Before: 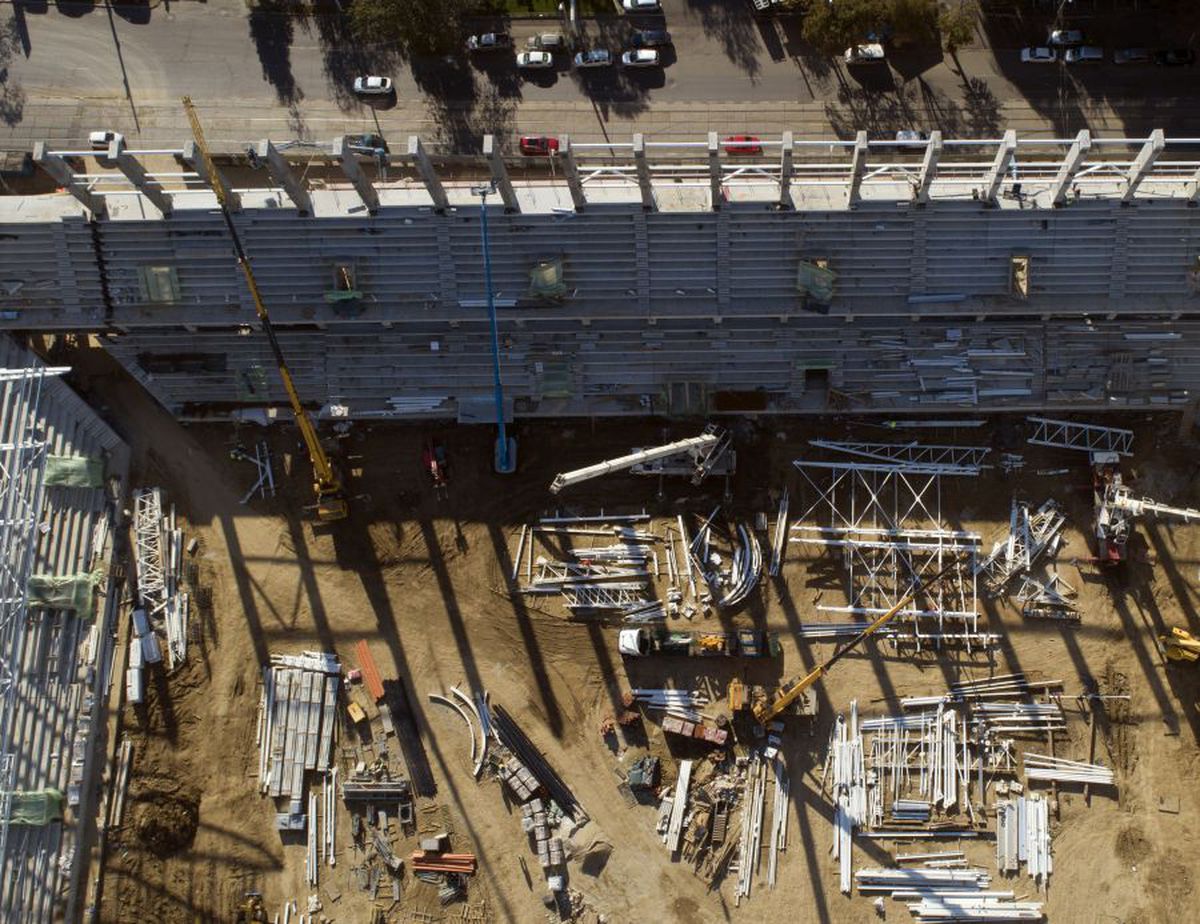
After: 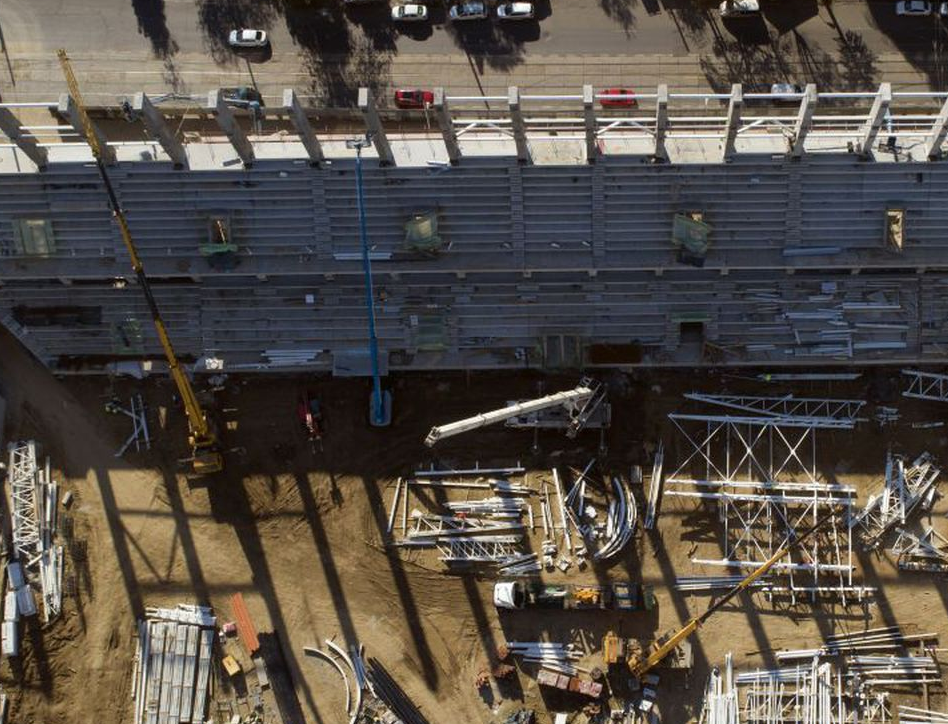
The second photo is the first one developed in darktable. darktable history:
crop and rotate: left 10.433%, top 5.103%, right 10.499%, bottom 16.494%
